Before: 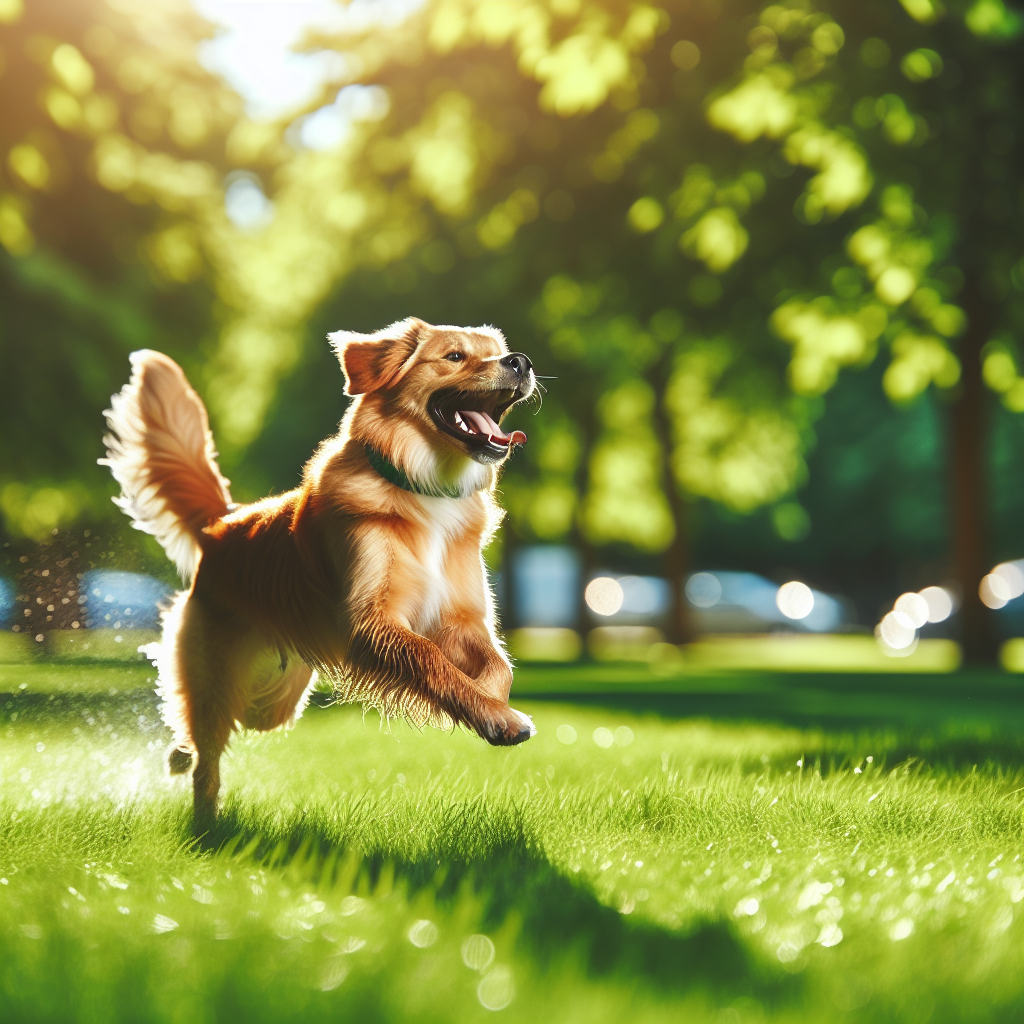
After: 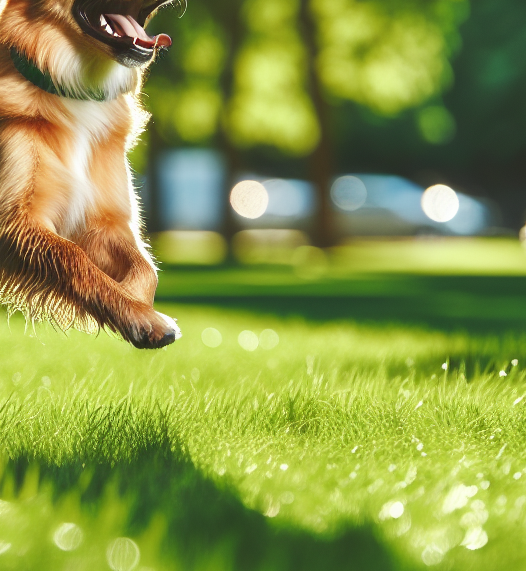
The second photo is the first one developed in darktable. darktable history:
crop: left 34.716%, top 38.822%, right 13.884%, bottom 5.358%
